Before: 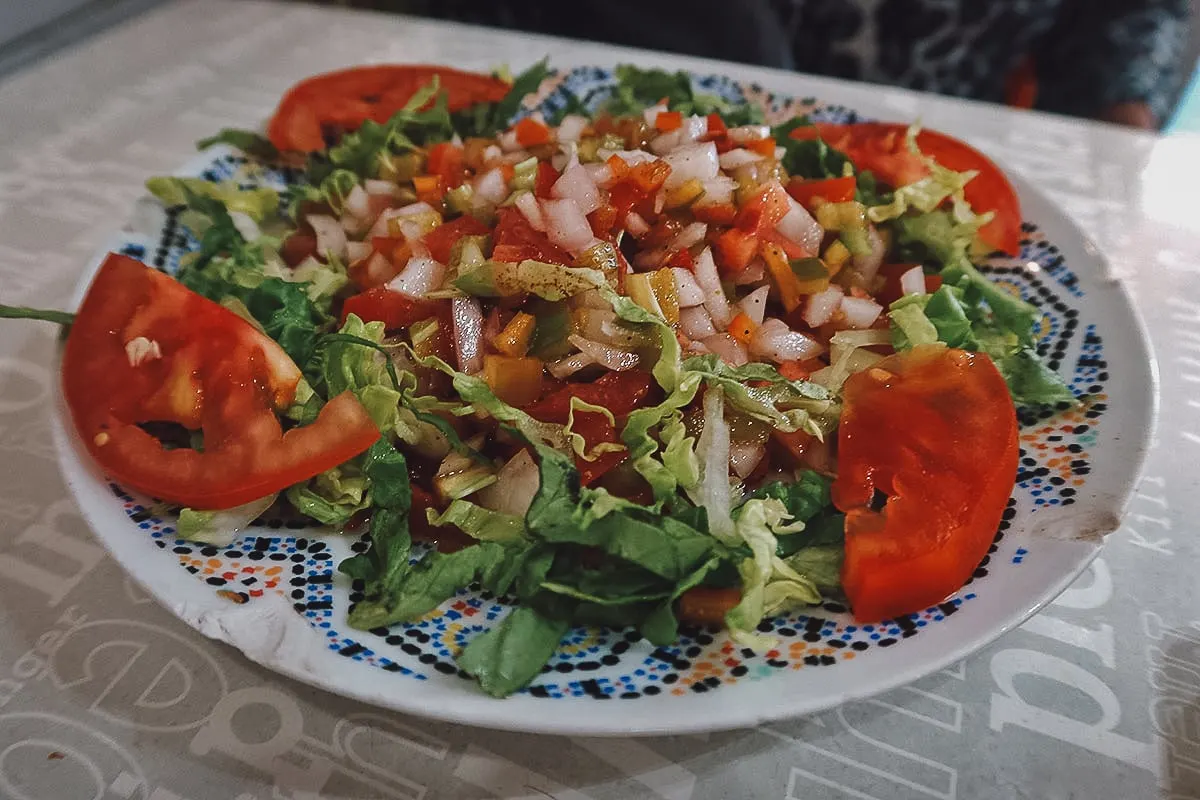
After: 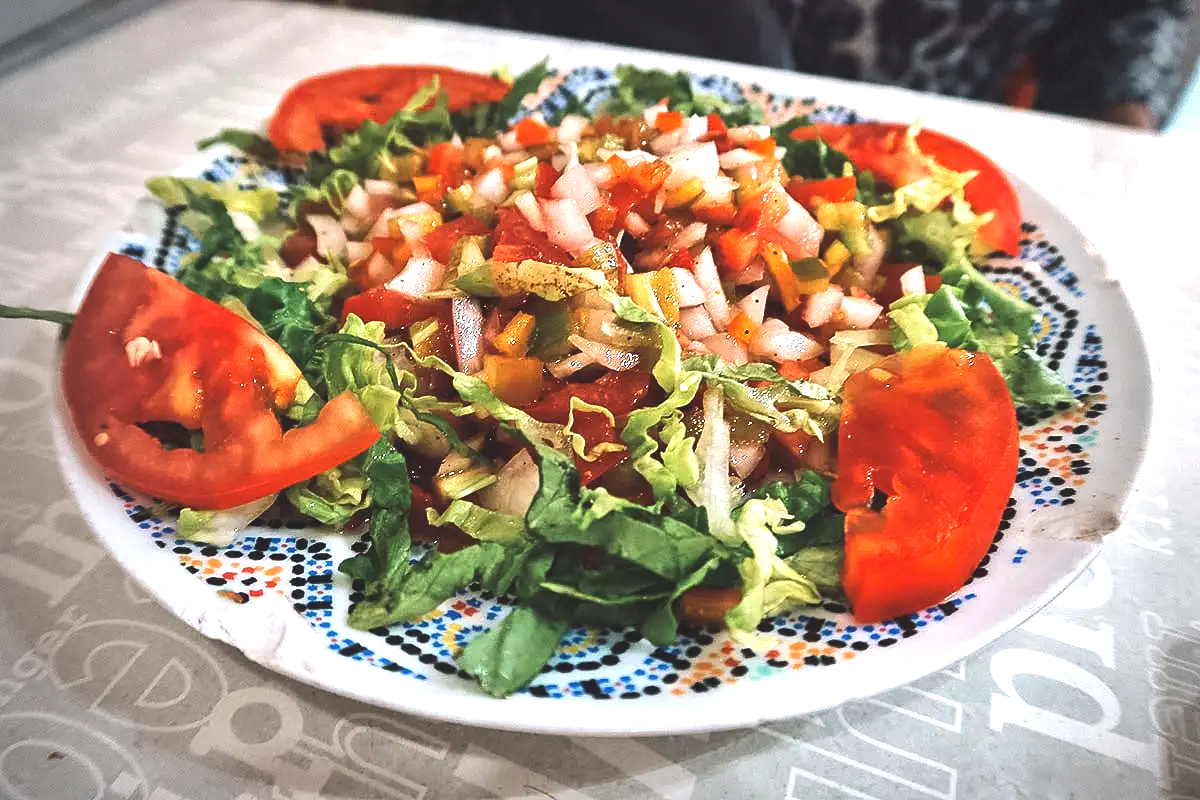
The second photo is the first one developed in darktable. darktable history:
vignetting: fall-off start 96.19%, fall-off radius 99.66%, width/height ratio 0.612, dithering 8-bit output
tone equalizer: -8 EV -0.72 EV, -7 EV -0.725 EV, -6 EV -0.607 EV, -5 EV -0.41 EV, -3 EV 0.379 EV, -2 EV 0.6 EV, -1 EV 0.679 EV, +0 EV 0.728 EV, edges refinement/feathering 500, mask exposure compensation -1.57 EV, preserve details no
exposure: black level correction 0, exposure 1.099 EV, compensate highlight preservation false
contrast brightness saturation: contrast -0.122
